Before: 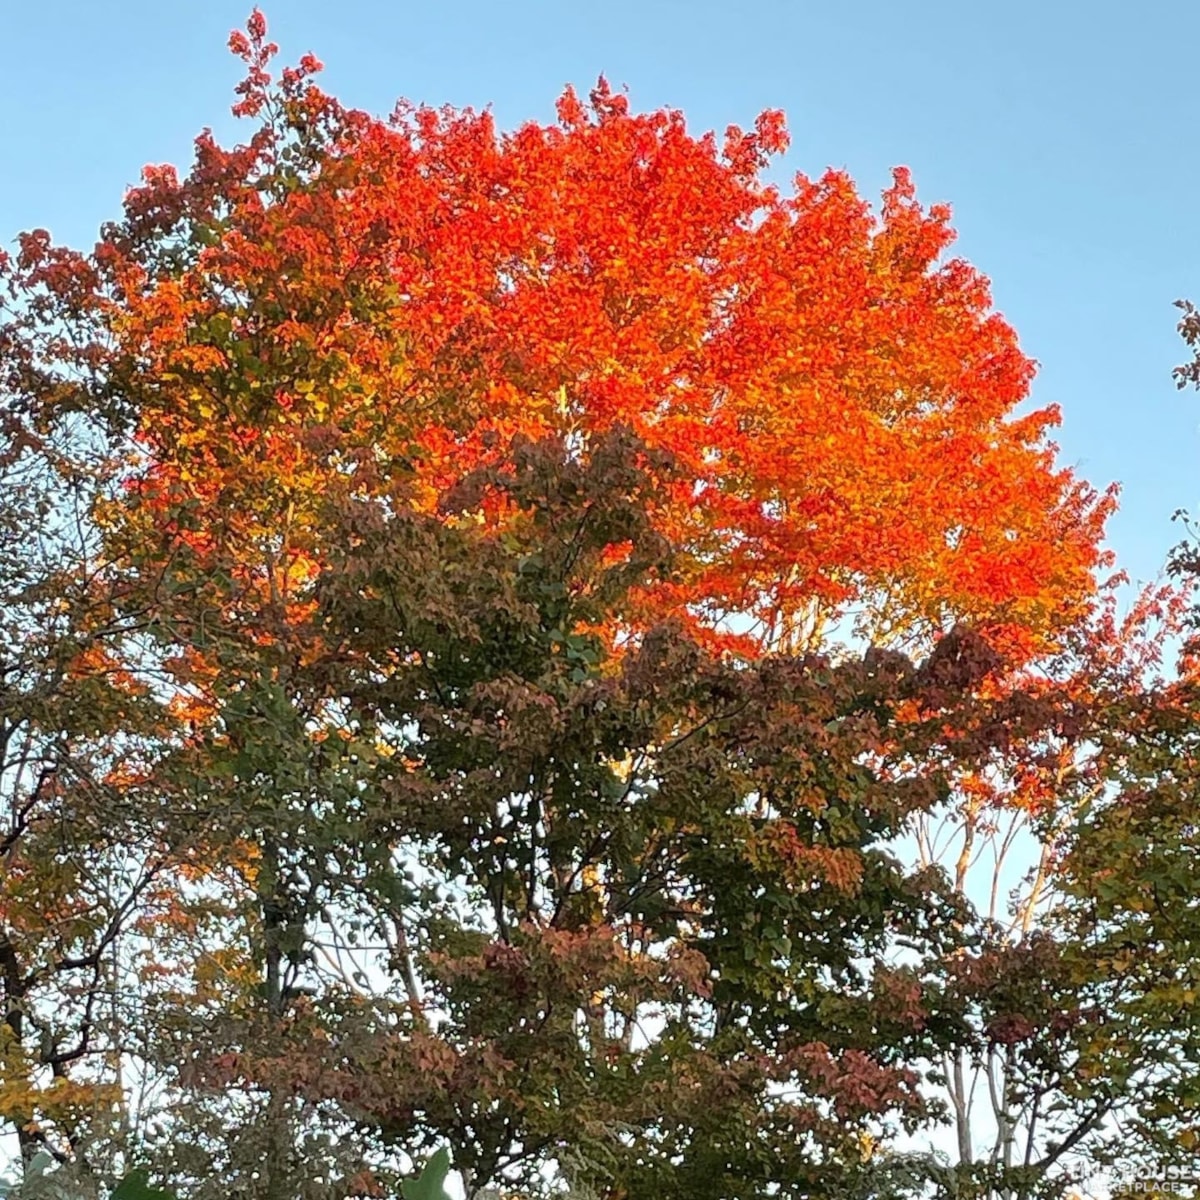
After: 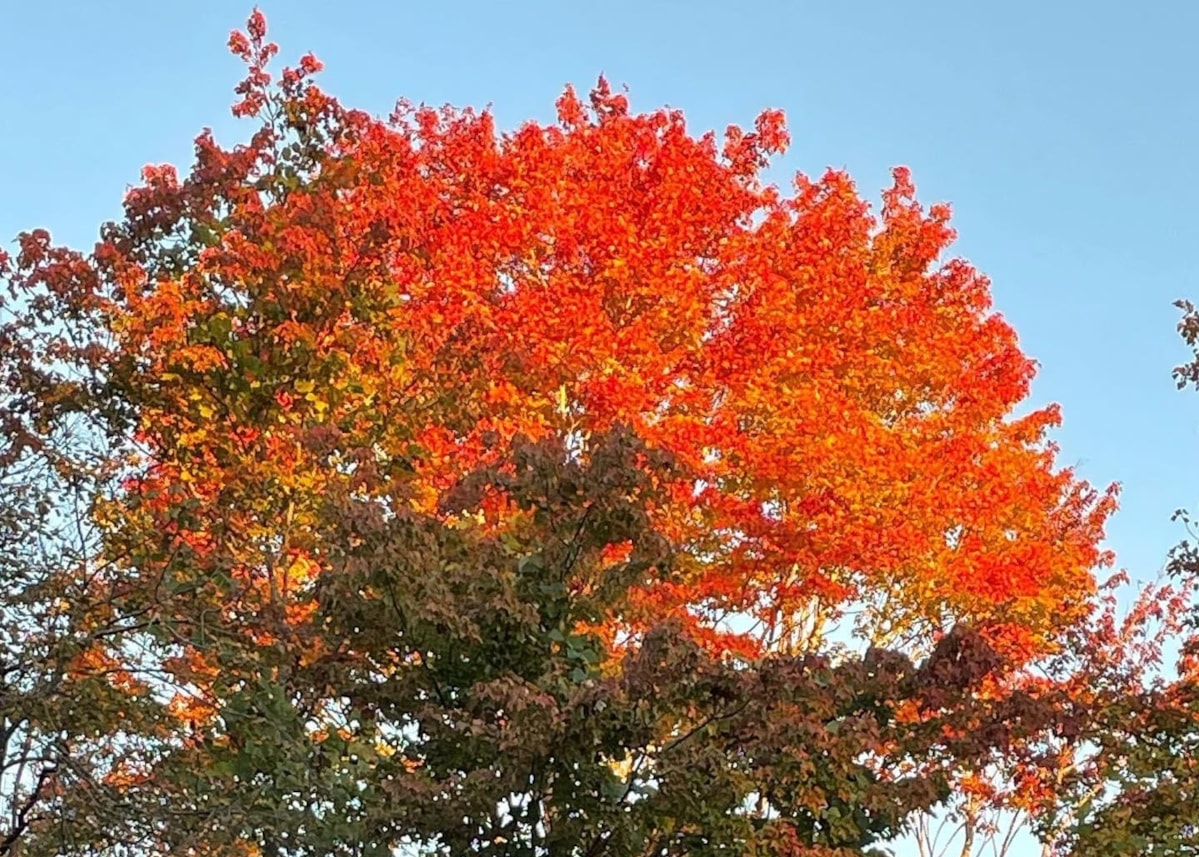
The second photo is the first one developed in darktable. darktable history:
crop: bottom 28.576%
contrast equalizer: y [[0.5 ×6], [0.5 ×6], [0.5, 0.5, 0.501, 0.545, 0.707, 0.863], [0 ×6], [0 ×6]]
